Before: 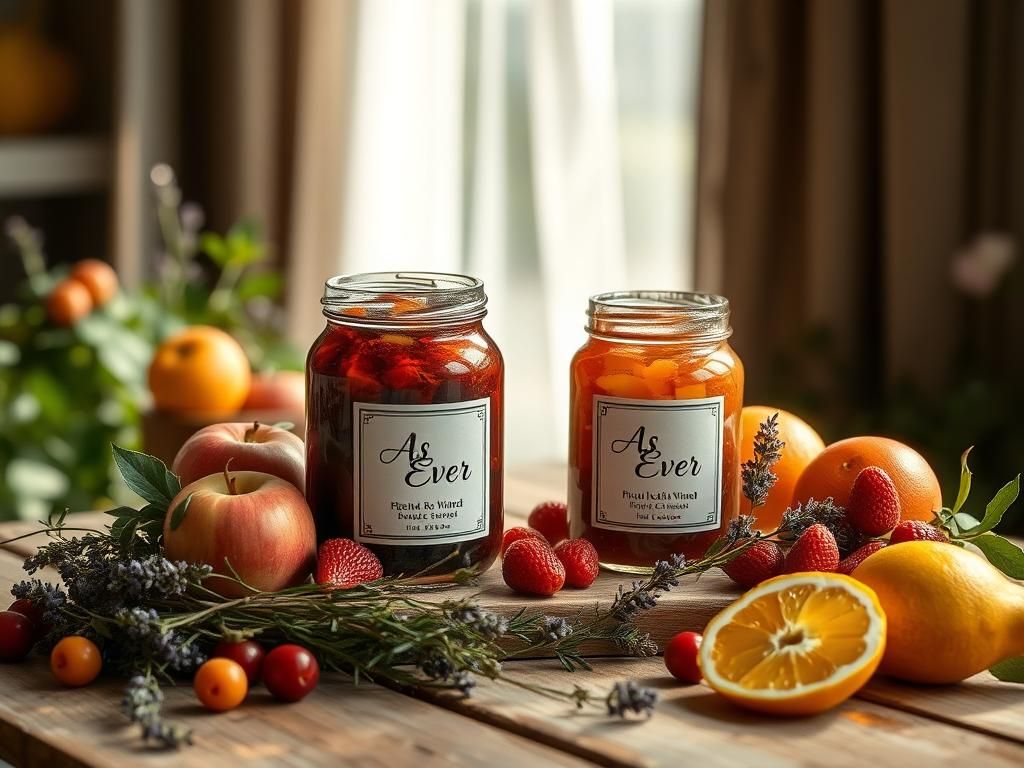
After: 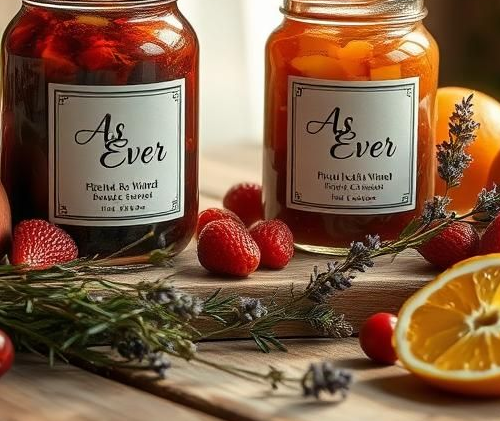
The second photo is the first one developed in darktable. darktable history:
crop: left 29.797%, top 41.57%, right 21.302%, bottom 3.515%
